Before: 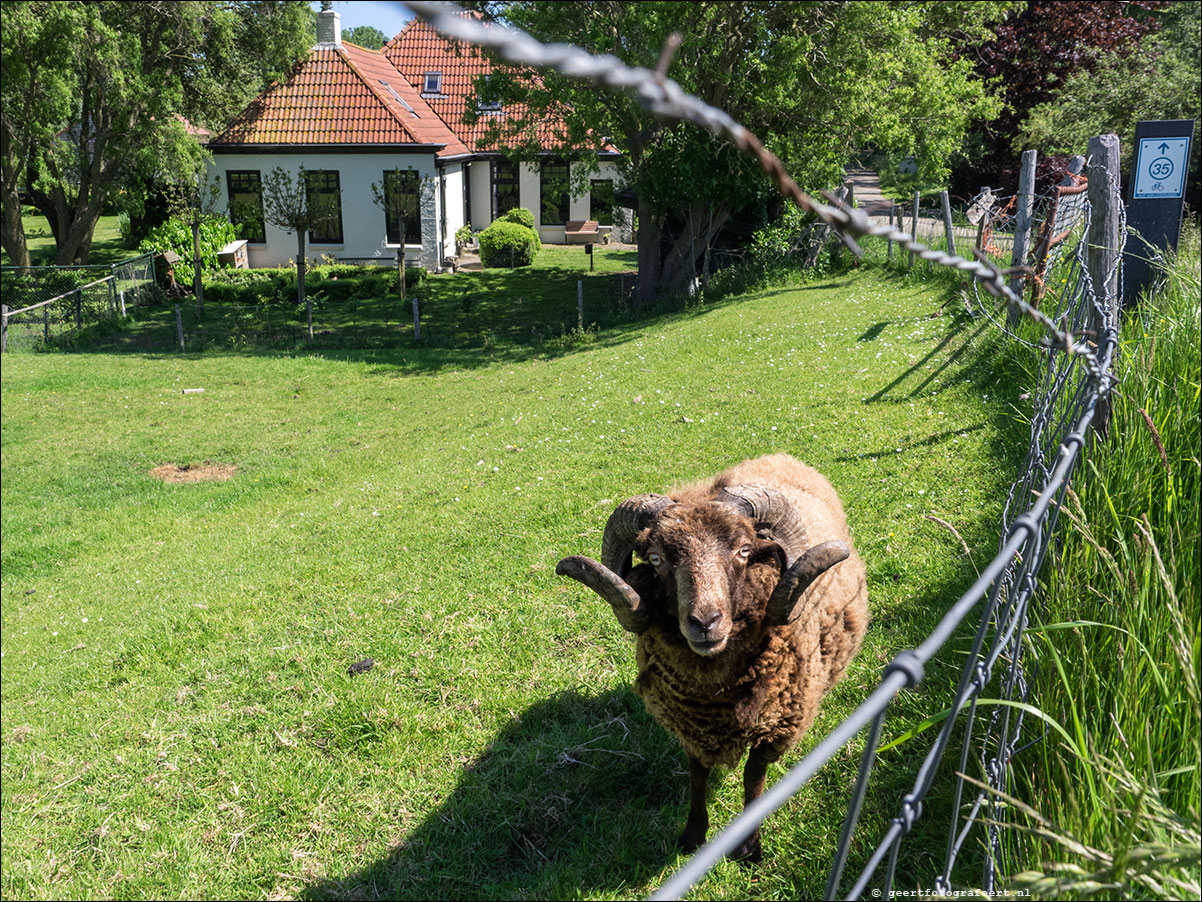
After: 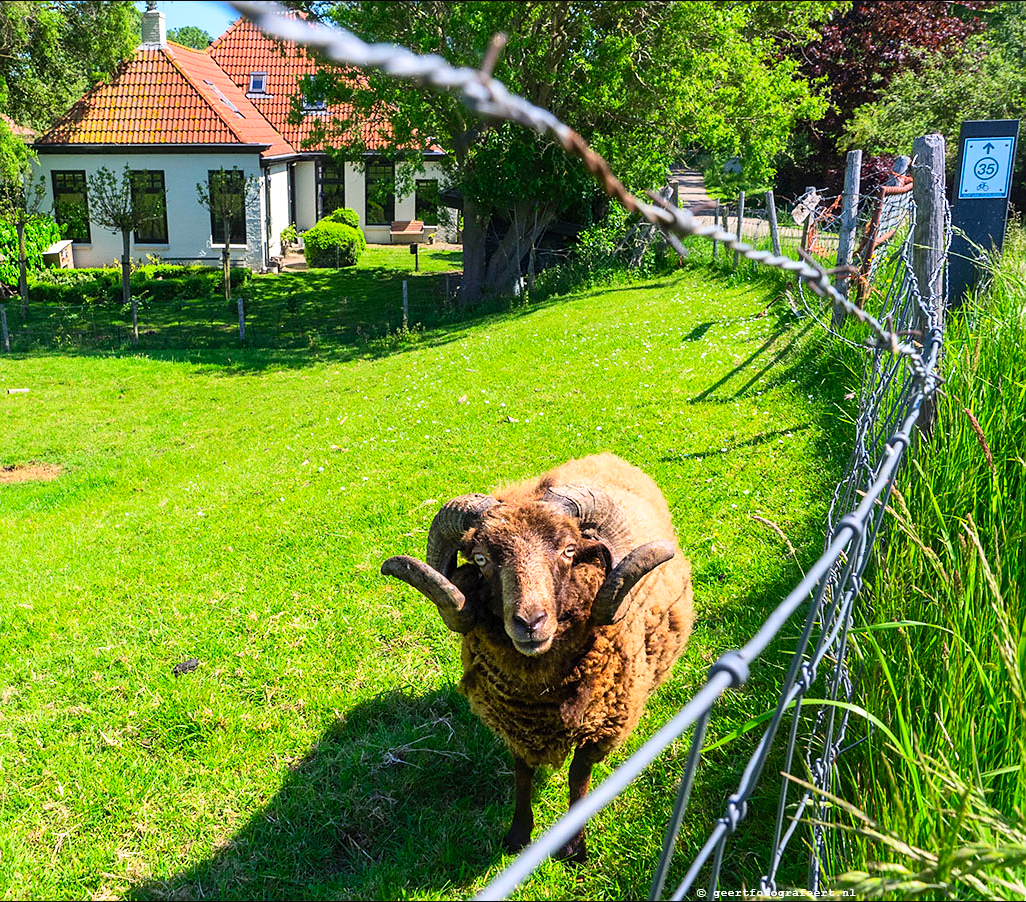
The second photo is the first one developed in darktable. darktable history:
crop and rotate: left 14.565%
contrast brightness saturation: contrast 0.203, brightness 0.203, saturation 0.781
sharpen: radius 1.047, threshold 0.986
